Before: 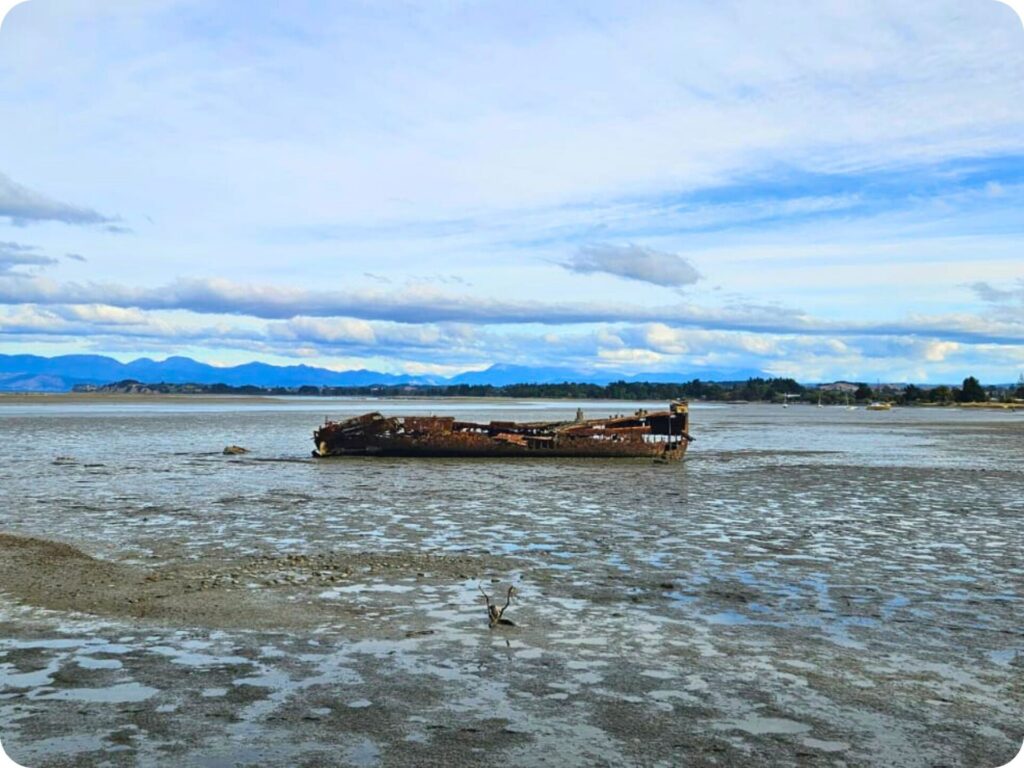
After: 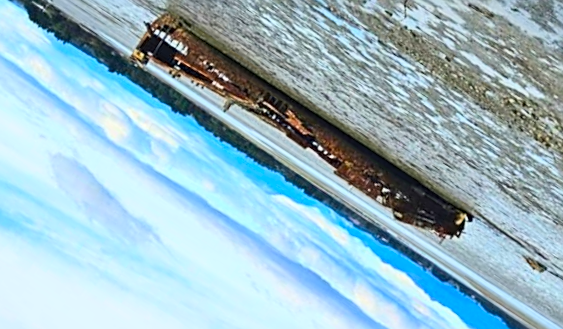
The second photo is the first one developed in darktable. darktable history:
sharpen: on, module defaults
crop and rotate: angle 146.8°, left 9.211%, top 15.686%, right 4.518%, bottom 17.114%
contrast brightness saturation: contrast 0.201, brightness 0.155, saturation 0.219
